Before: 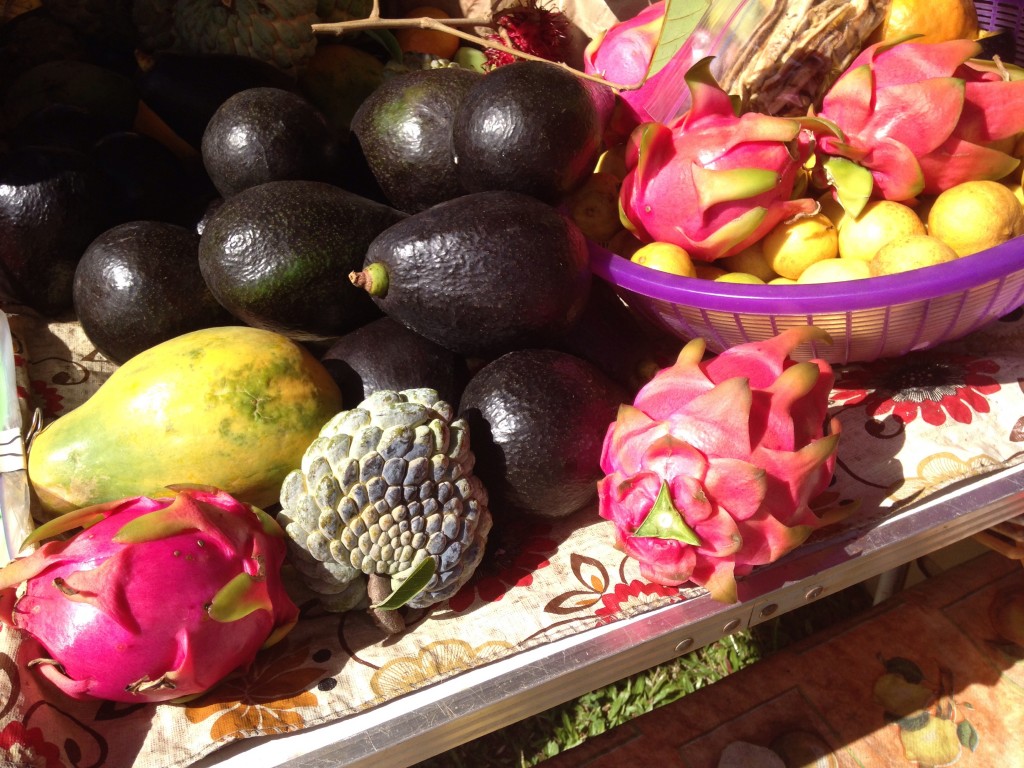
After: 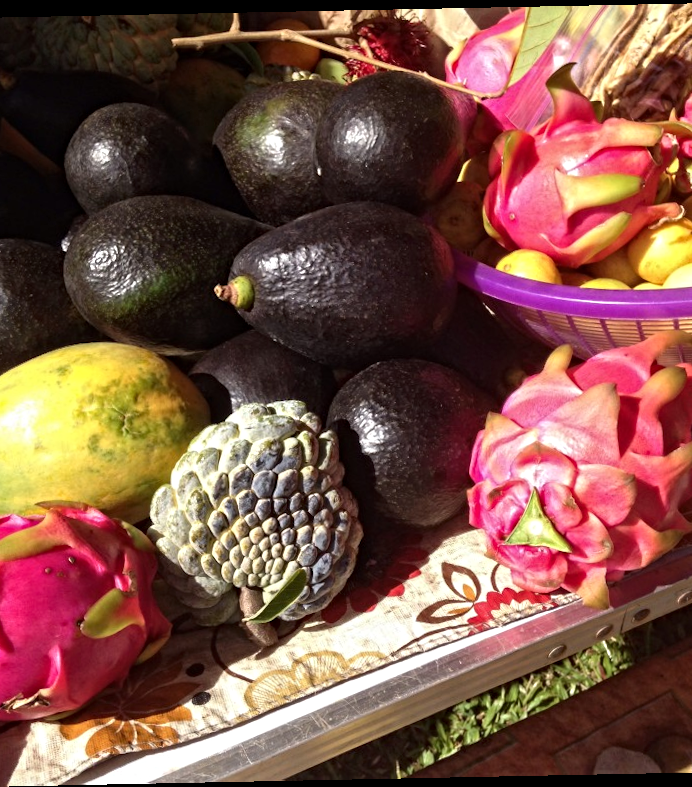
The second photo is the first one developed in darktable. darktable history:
rotate and perspective: rotation -1.17°, automatic cropping off
crop and rotate: left 13.537%, right 19.796%
contrast equalizer: y [[0.5, 0.501, 0.525, 0.597, 0.58, 0.514], [0.5 ×6], [0.5 ×6], [0 ×6], [0 ×6]]
white balance: emerald 1
